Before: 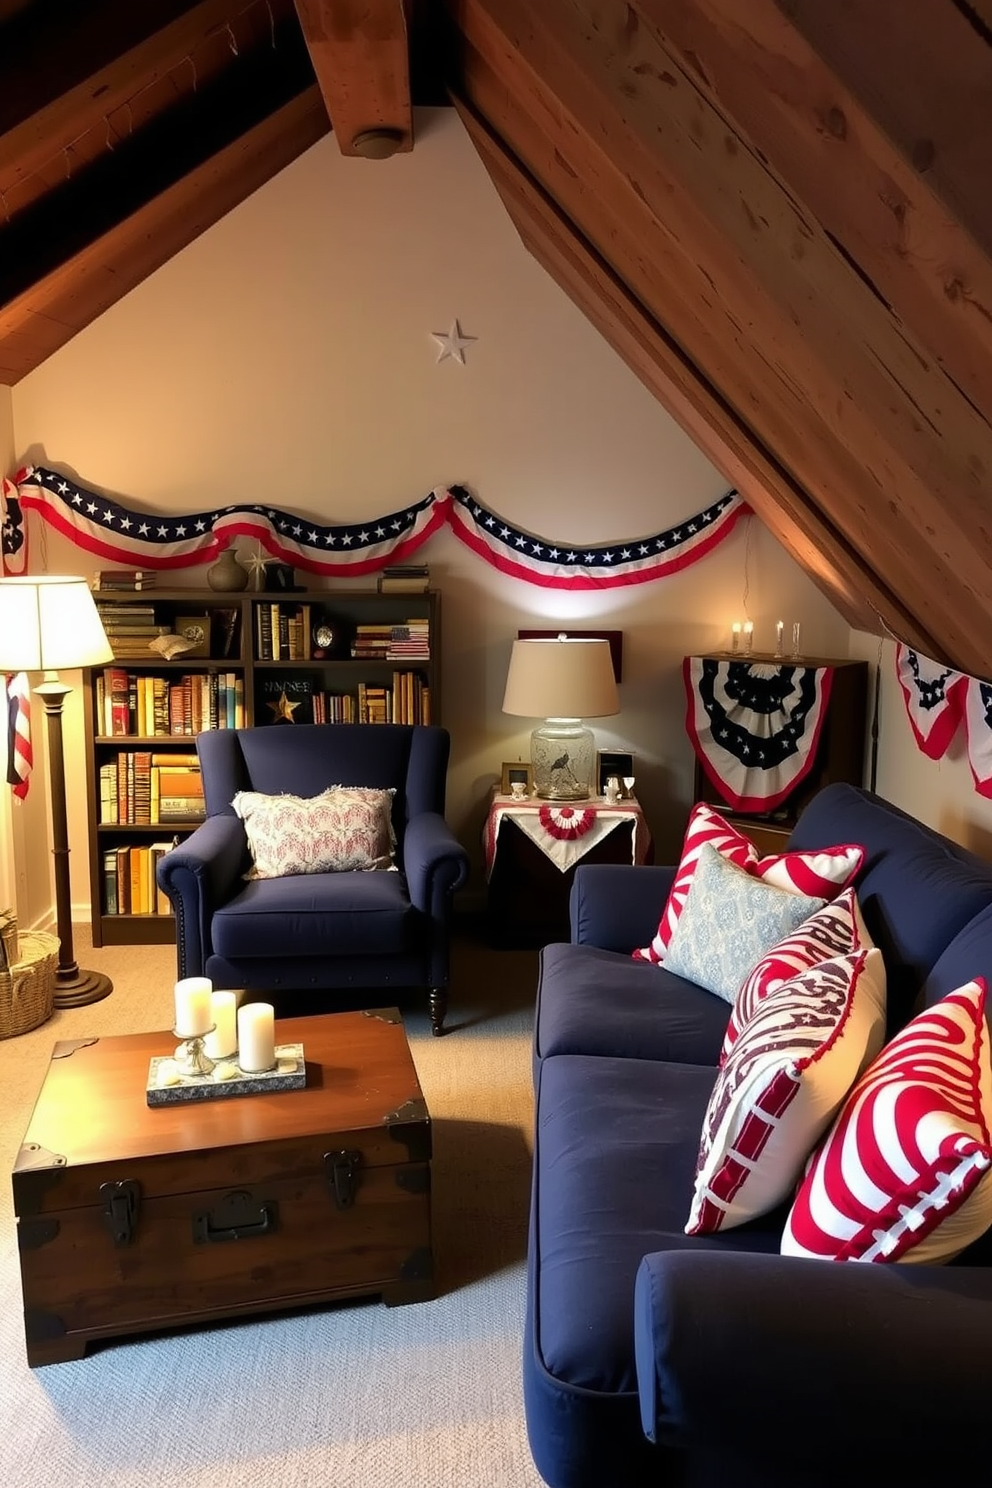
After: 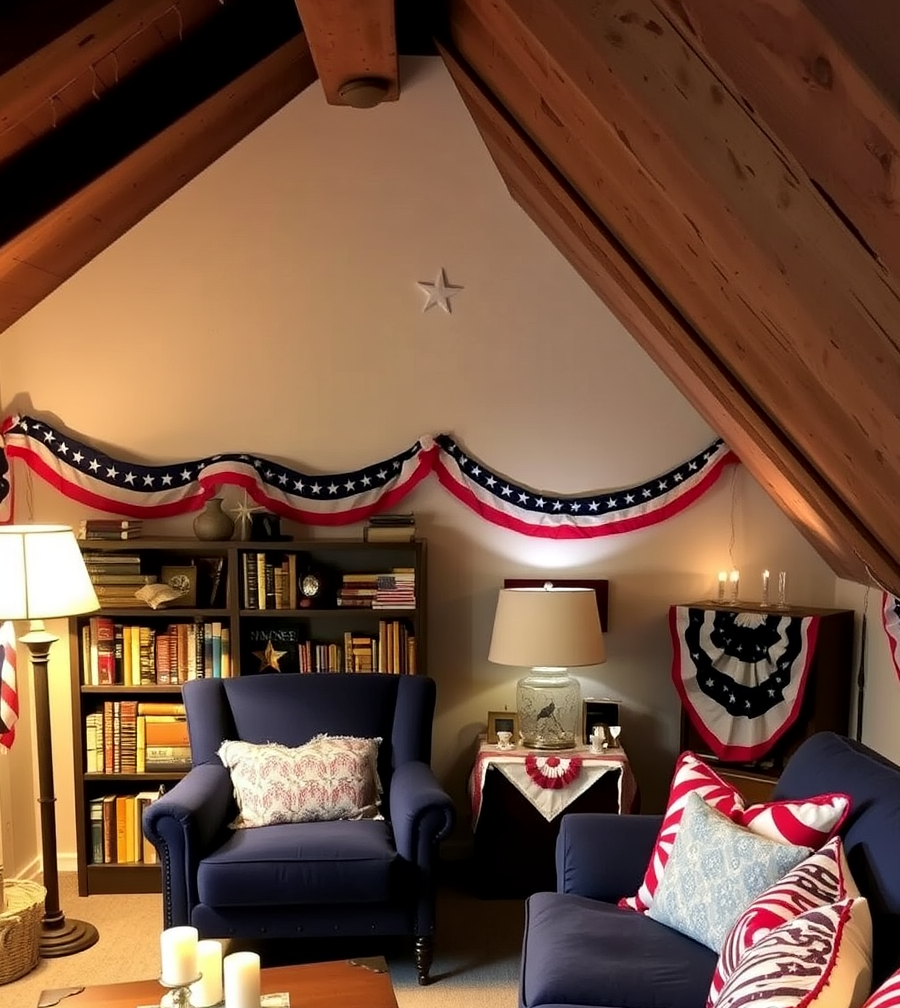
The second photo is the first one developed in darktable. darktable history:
crop: left 1.509%, top 3.452%, right 7.696%, bottom 28.452%
local contrast: mode bilateral grid, contrast 20, coarseness 50, detail 120%, midtone range 0.2
